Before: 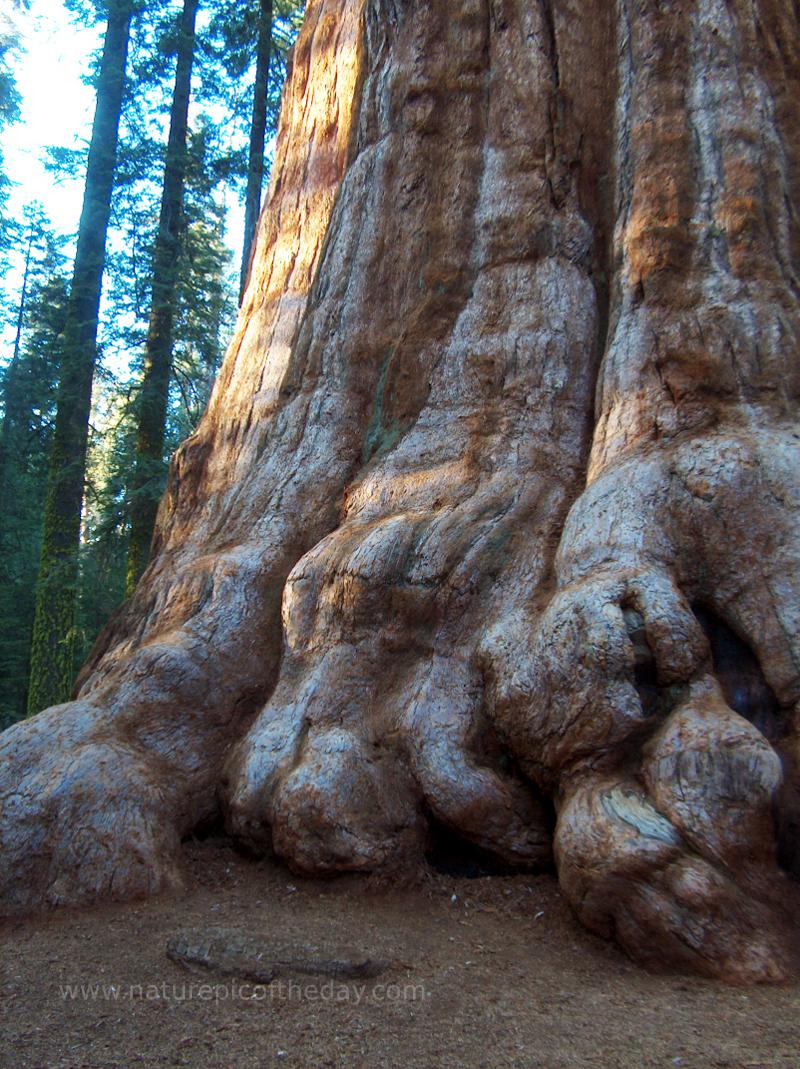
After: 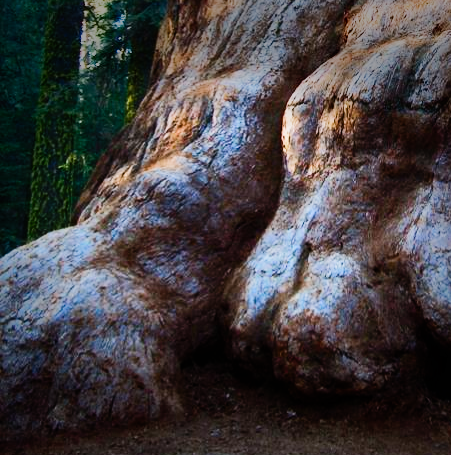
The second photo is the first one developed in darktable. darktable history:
tone equalizer: -8 EV -0.75 EV, -7 EV -0.7 EV, -6 EV -0.6 EV, -5 EV -0.4 EV, -3 EV 0.4 EV, -2 EV 0.6 EV, -1 EV 0.7 EV, +0 EV 0.75 EV, edges refinement/feathering 500, mask exposure compensation -1.57 EV, preserve details no
contrast brightness saturation: contrast 0.23, brightness 0.1, saturation 0.29
local contrast: mode bilateral grid, contrast 20, coarseness 50, detail 102%, midtone range 0.2
crop: top 44.483%, right 43.593%, bottom 12.892%
white balance: red 1.009, blue 1.027
vignetting: fall-off start 70.97%, brightness -0.584, saturation -0.118, width/height ratio 1.333
shadows and highlights: on, module defaults
sigmoid: on, module defaults
